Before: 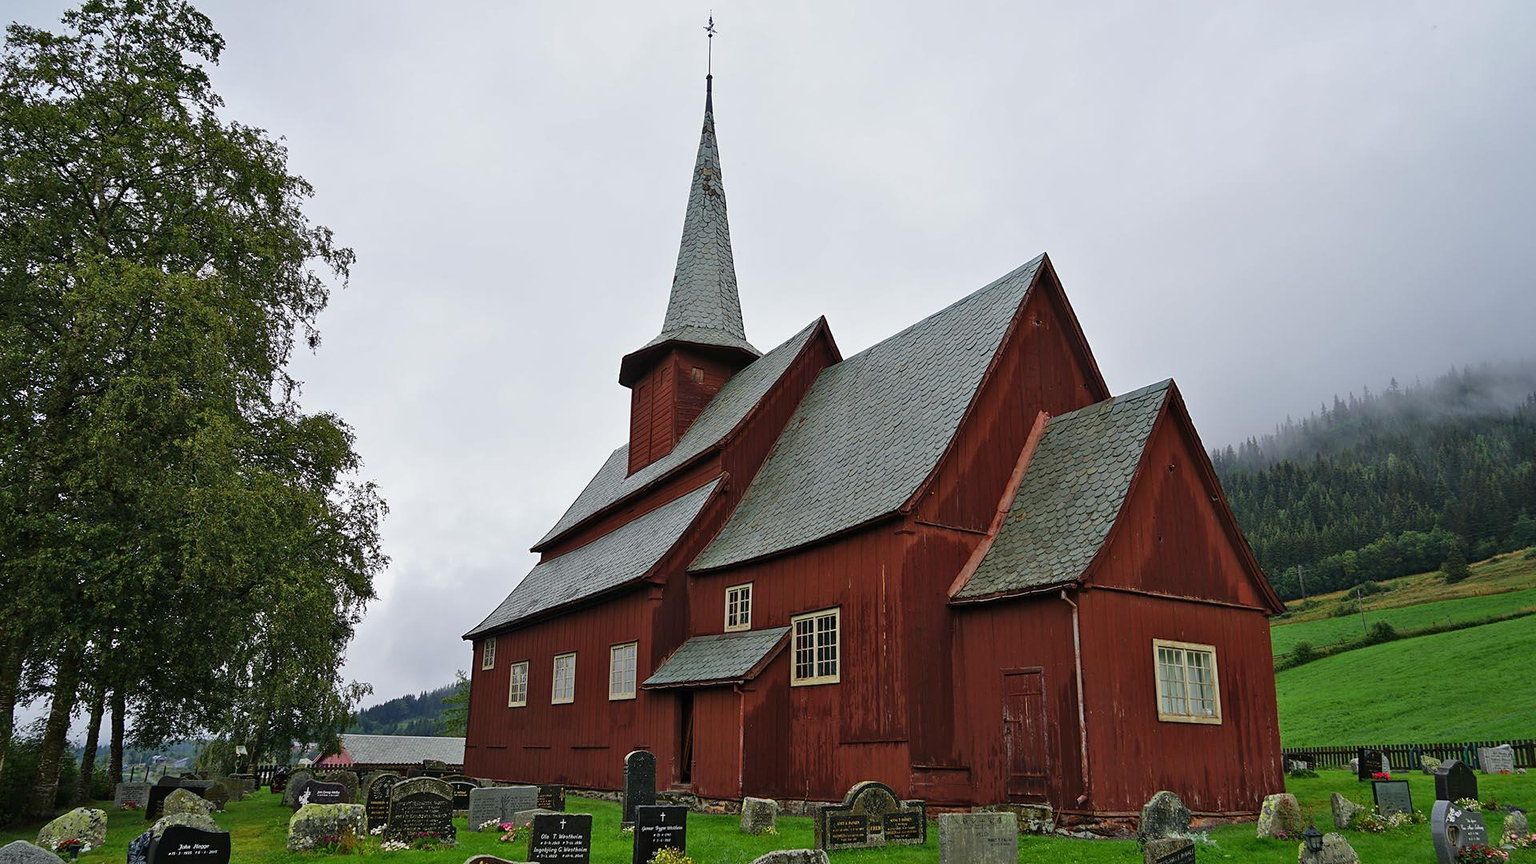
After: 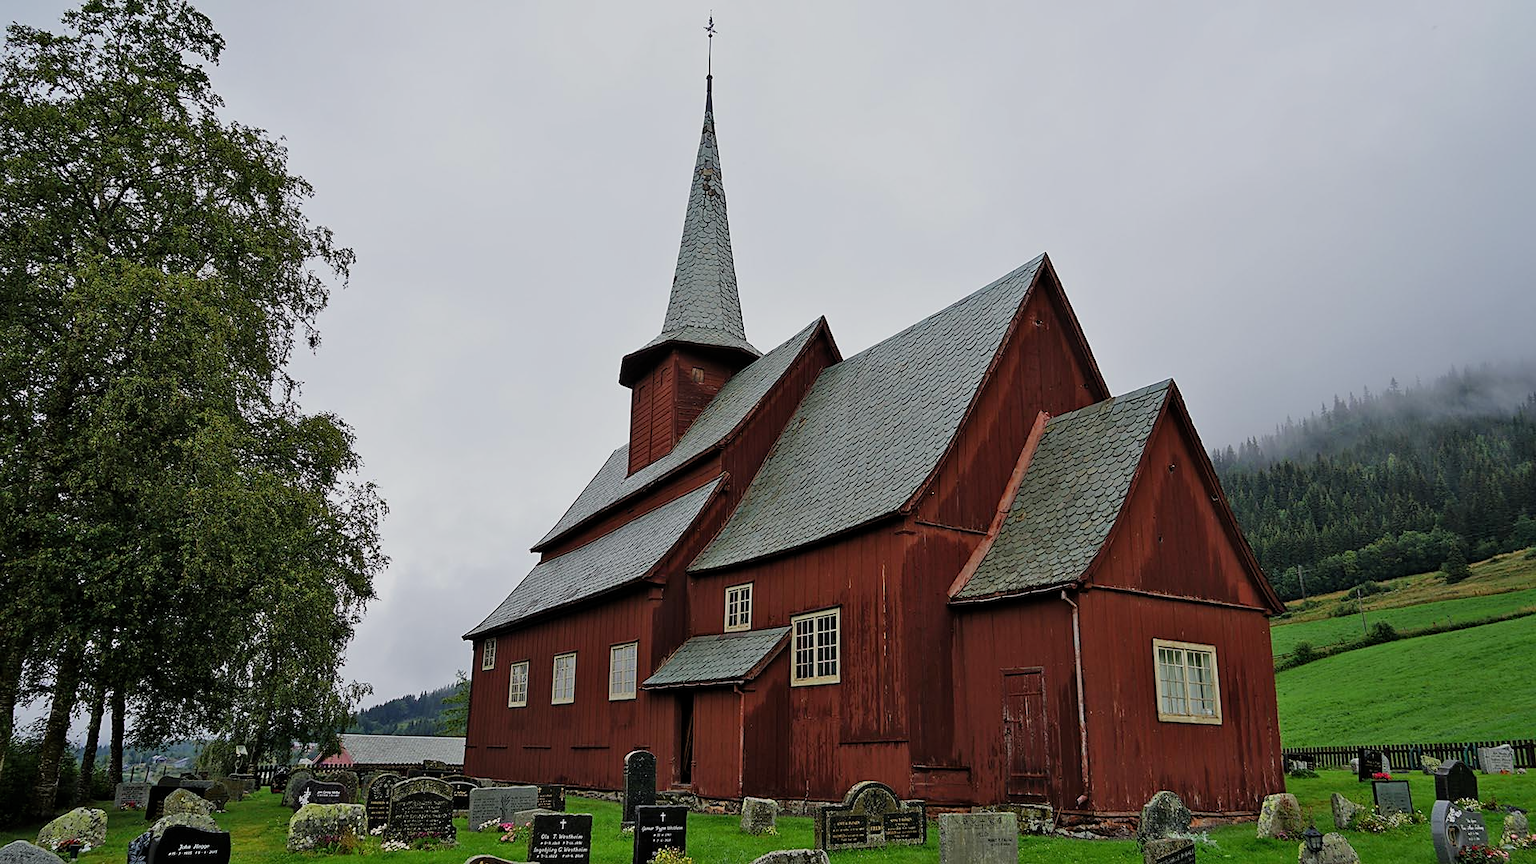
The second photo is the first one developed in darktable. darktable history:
sharpen: radius 1.596, amount 0.365, threshold 1.651
filmic rgb: middle gray luminance 18.38%, black relative exposure -11.26 EV, white relative exposure 3.7 EV, target black luminance 0%, hardness 5.83, latitude 56.76%, contrast 0.964, shadows ↔ highlights balance 49.43%
